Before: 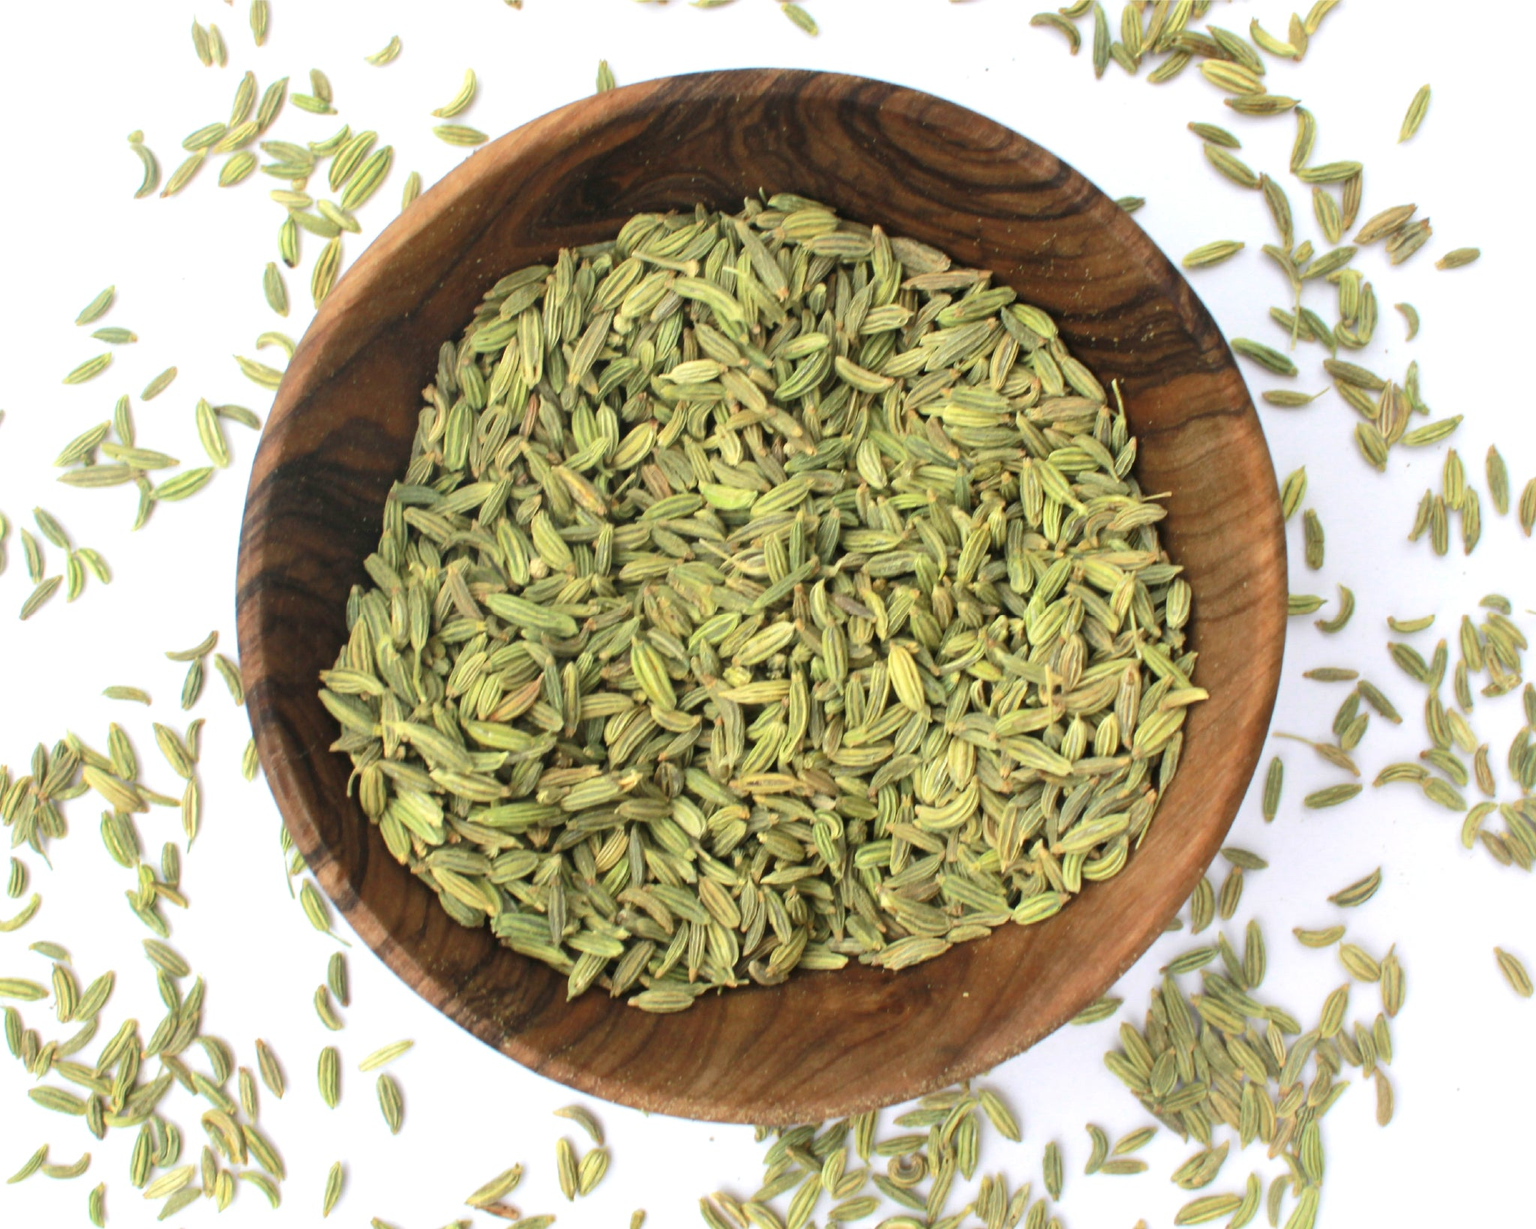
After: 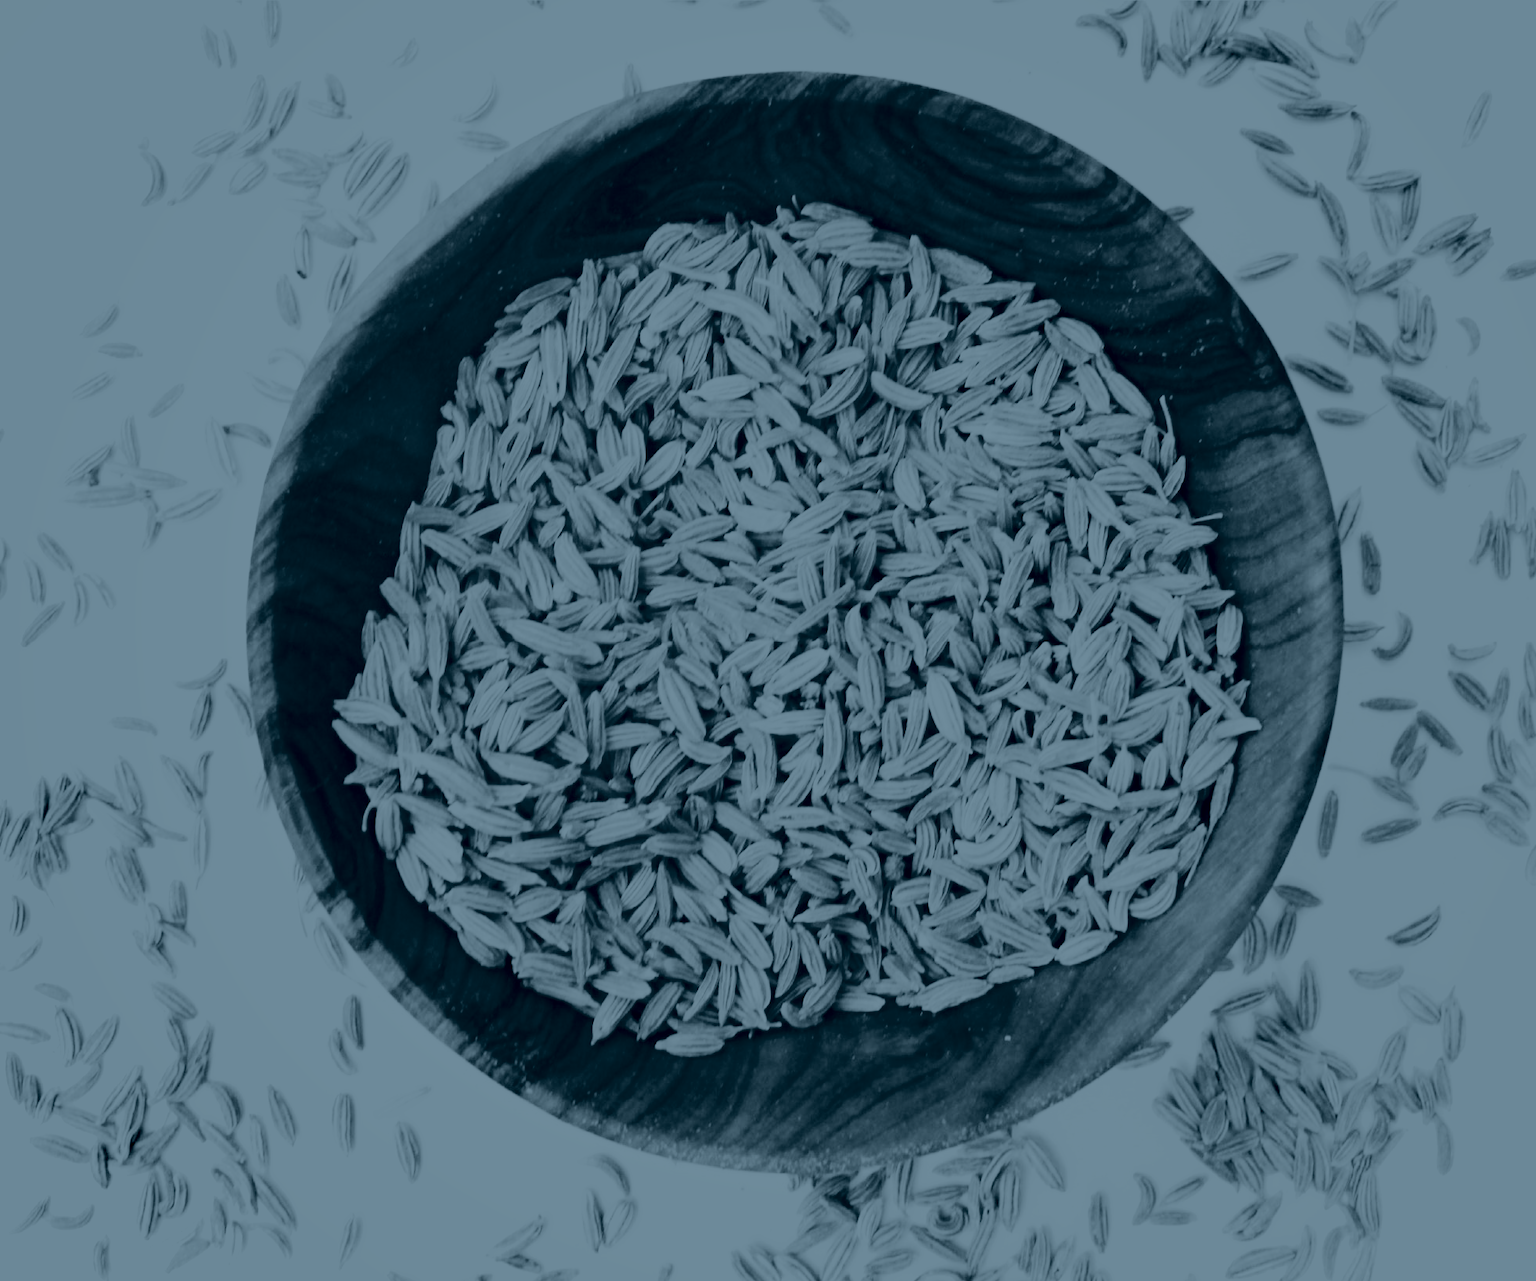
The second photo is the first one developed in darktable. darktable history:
crop: right 4.126%, bottom 0.031%
colorize: hue 194.4°, saturation 29%, source mix 61.75%, lightness 3.98%, version 1
tone curve: curves: ch0 [(0, 0.017) (0.259, 0.344) (0.593, 0.778) (0.786, 0.931) (1, 0.999)]; ch1 [(0, 0) (0.405, 0.387) (0.442, 0.47) (0.492, 0.5) (0.511, 0.503) (0.548, 0.596) (0.7, 0.795) (1, 1)]; ch2 [(0, 0) (0.411, 0.433) (0.5, 0.504) (0.535, 0.581) (1, 1)], color space Lab, independent channels, preserve colors none
shadows and highlights: radius 264.75, soften with gaussian
exposure: black level correction 0, exposure 0.5 EV, compensate exposure bias true, compensate highlight preservation false
